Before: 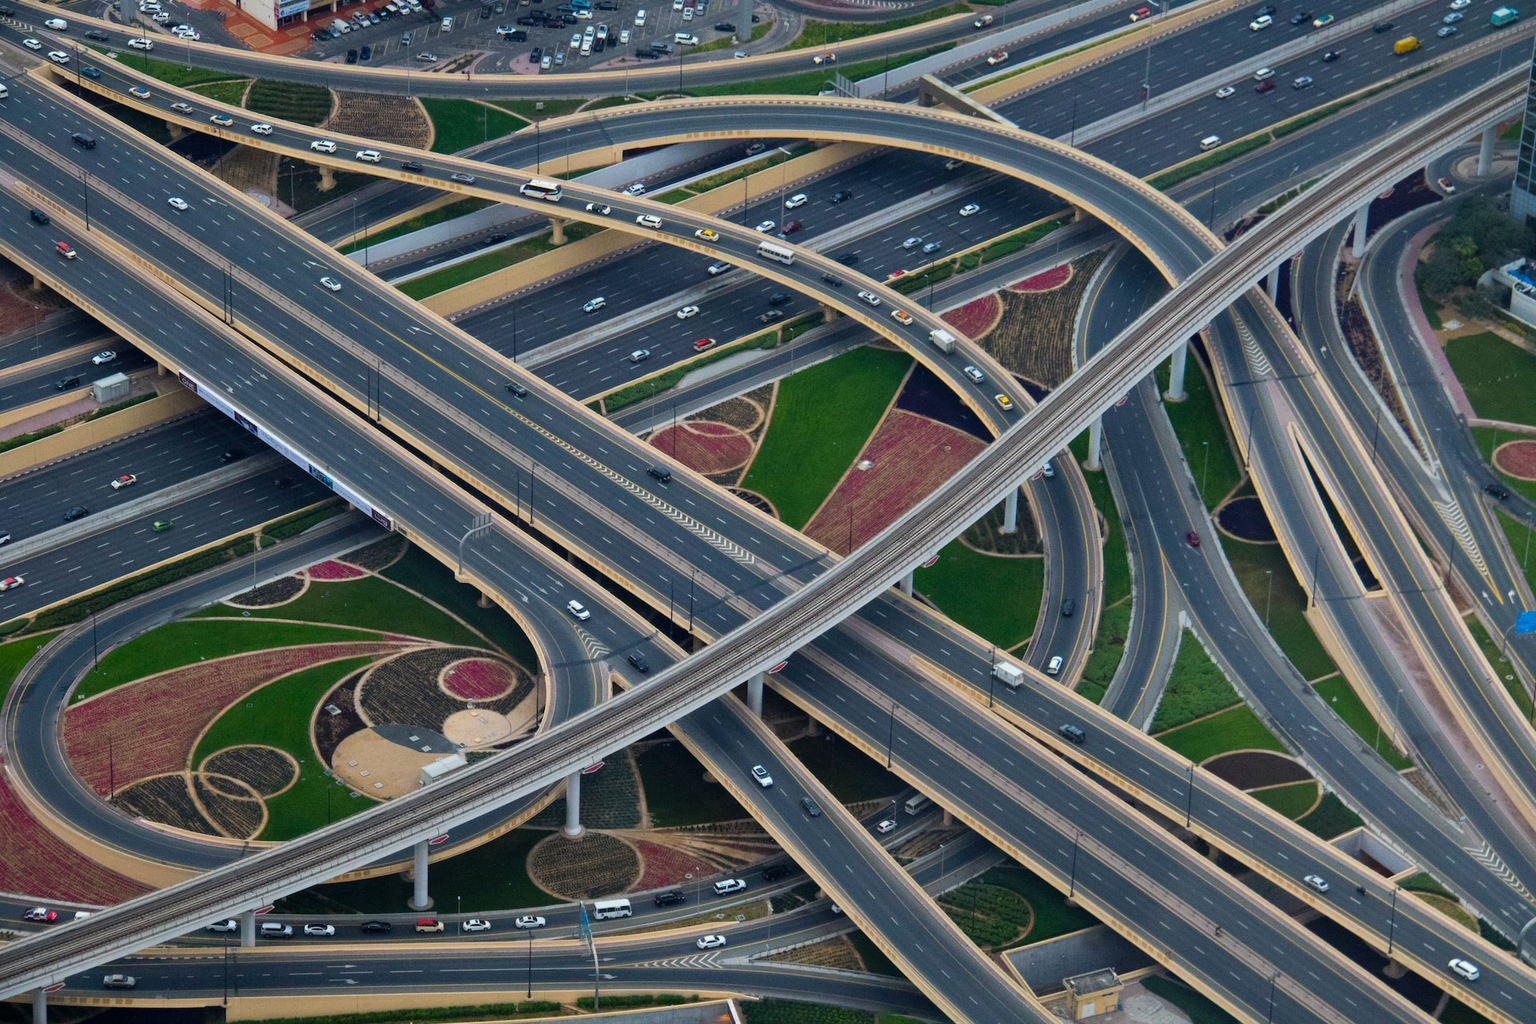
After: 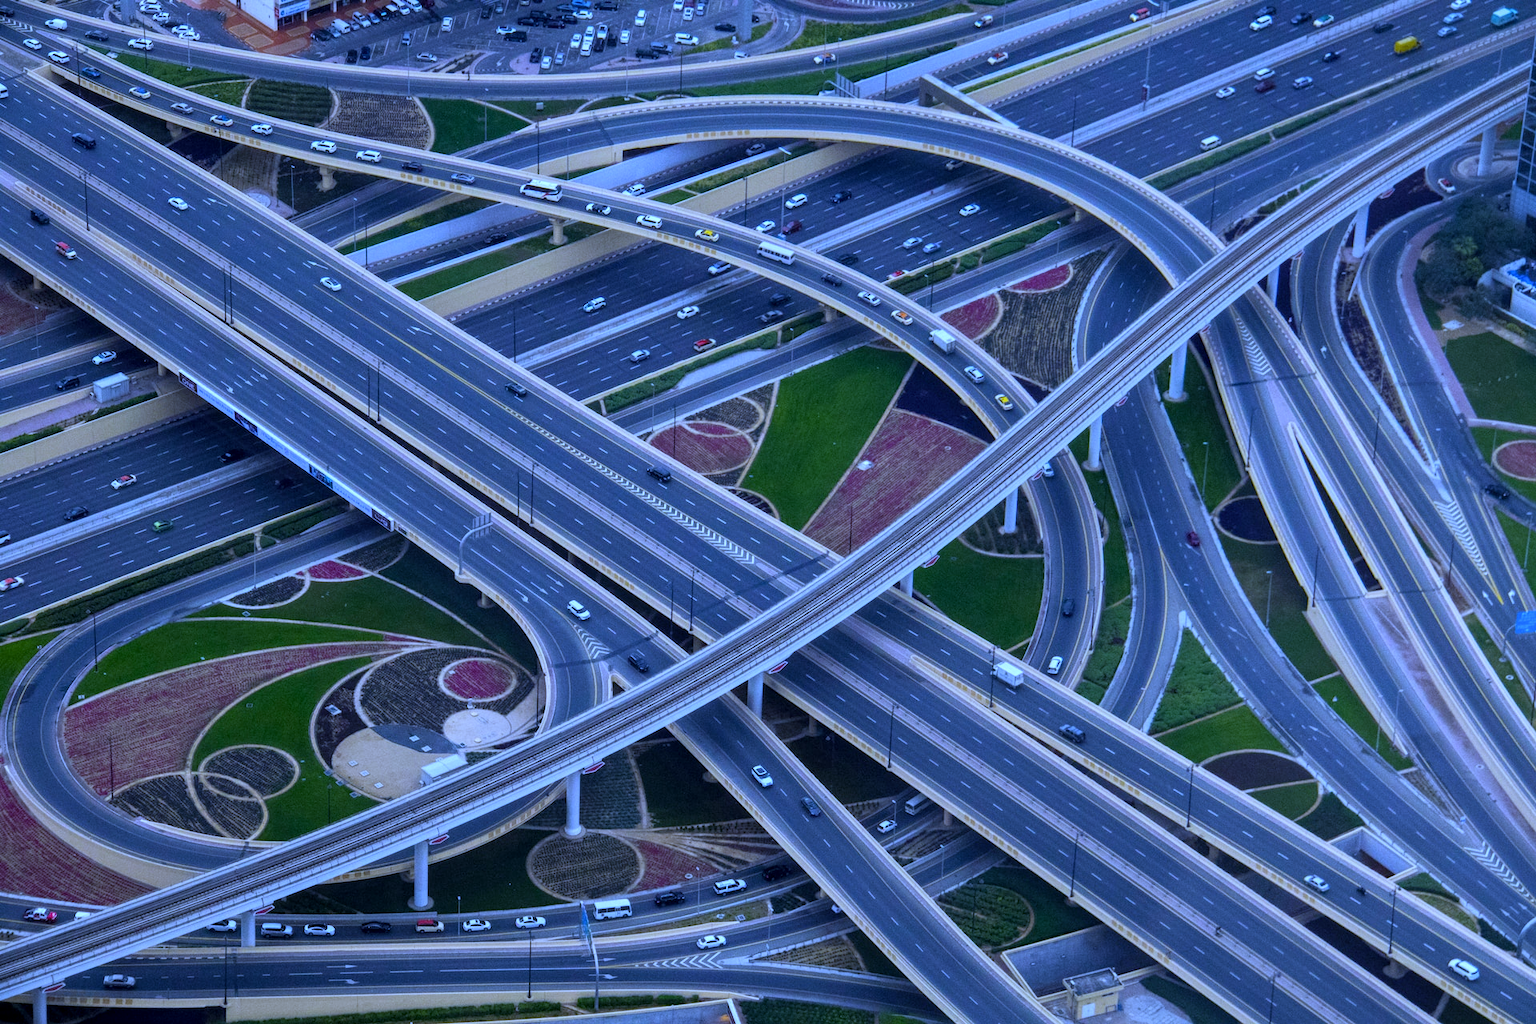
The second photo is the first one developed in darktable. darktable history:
local contrast: on, module defaults
white balance: red 0.766, blue 1.537
